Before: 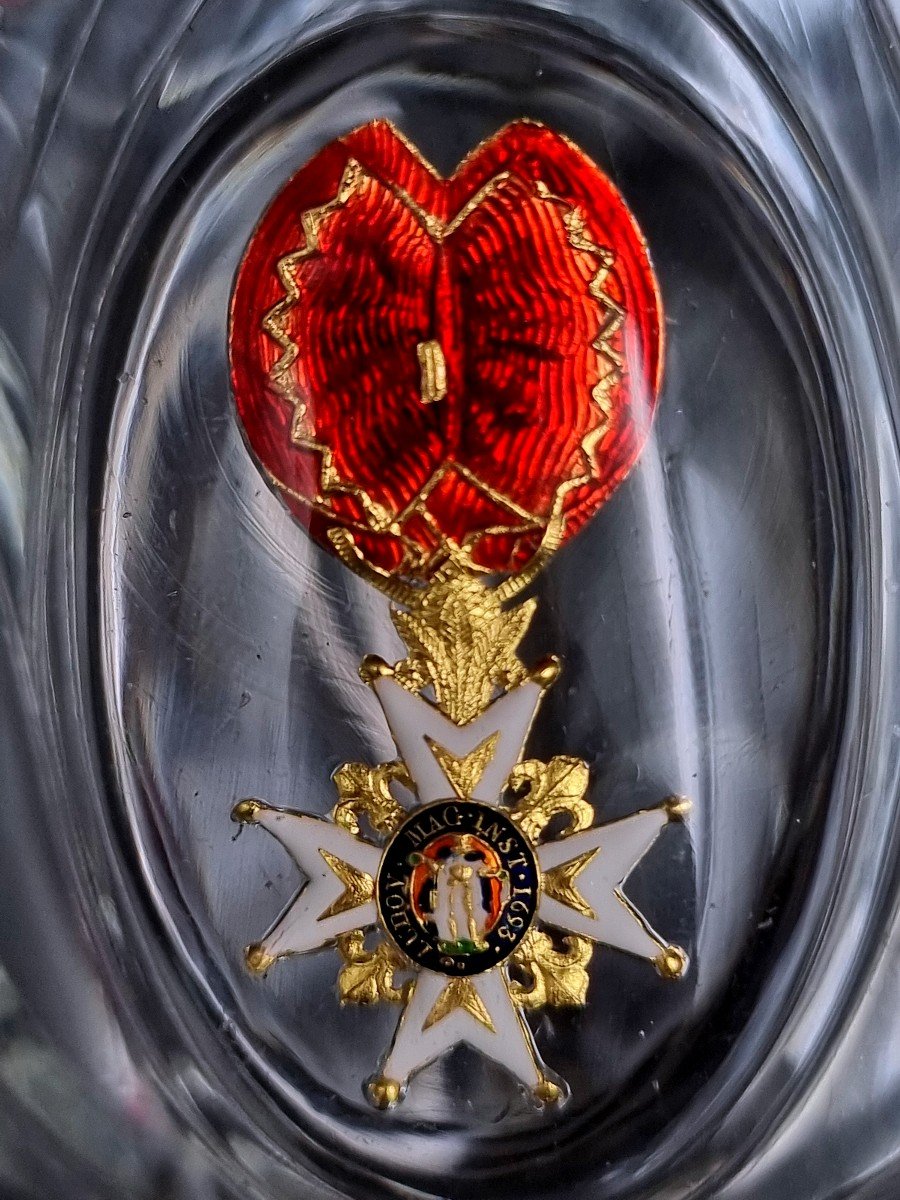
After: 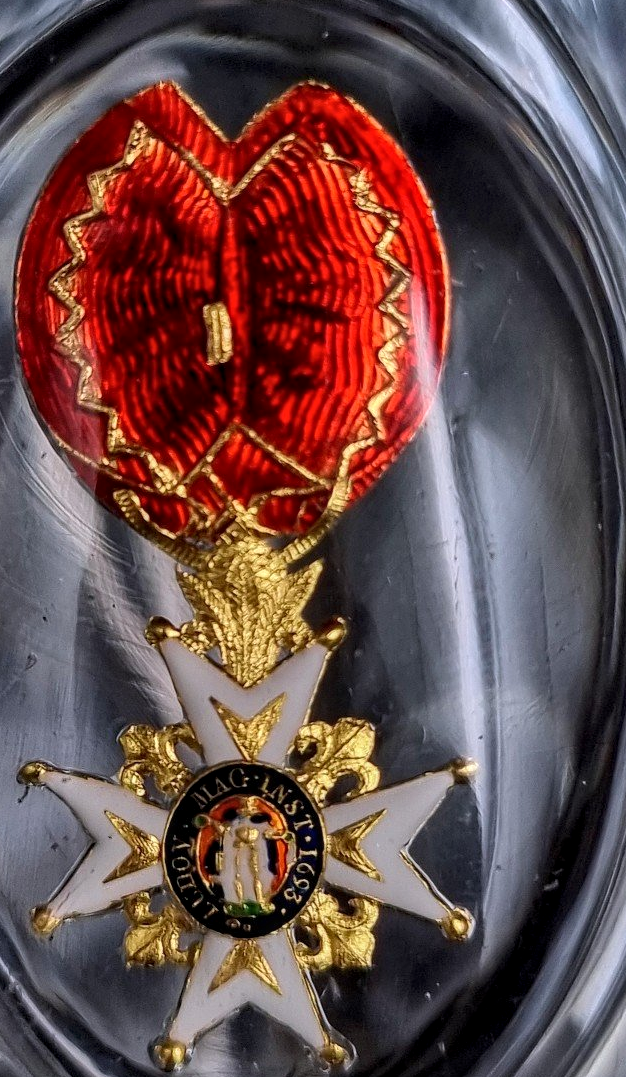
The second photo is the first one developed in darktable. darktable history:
crop and rotate: left 23.817%, top 3.186%, right 6.528%, bottom 7.015%
local contrast: on, module defaults
